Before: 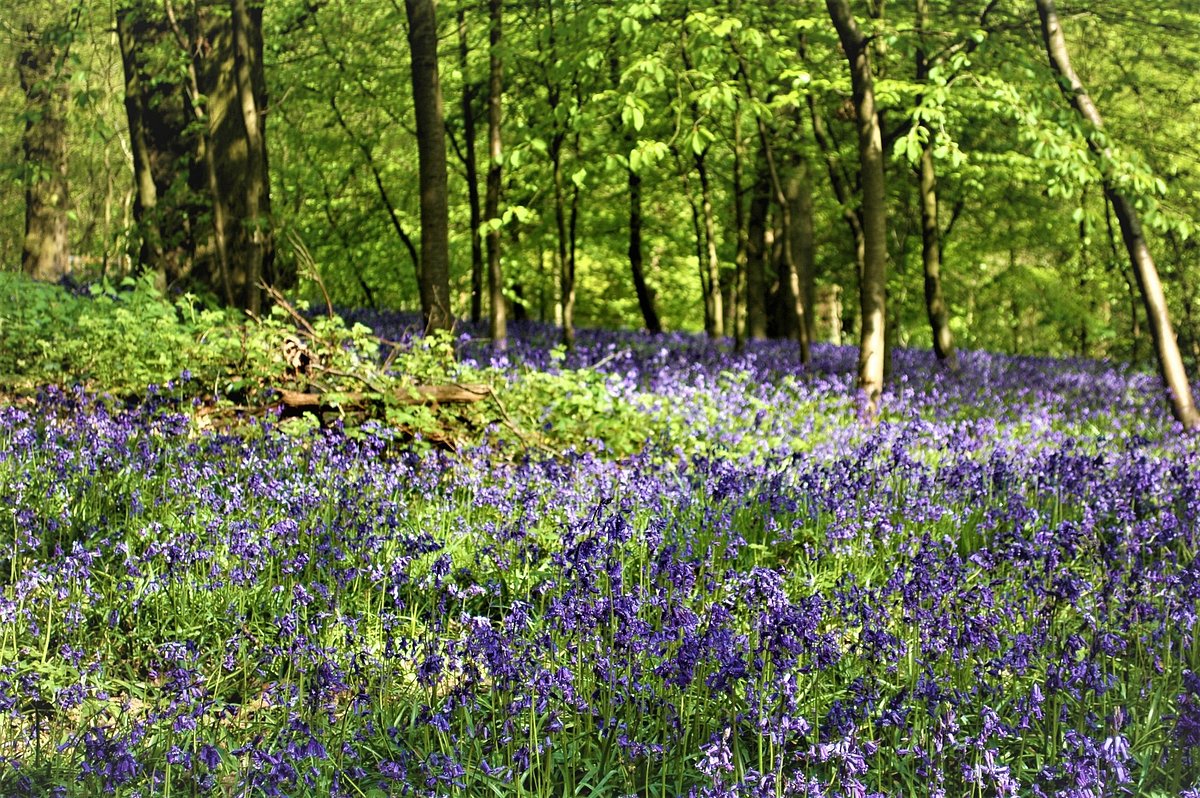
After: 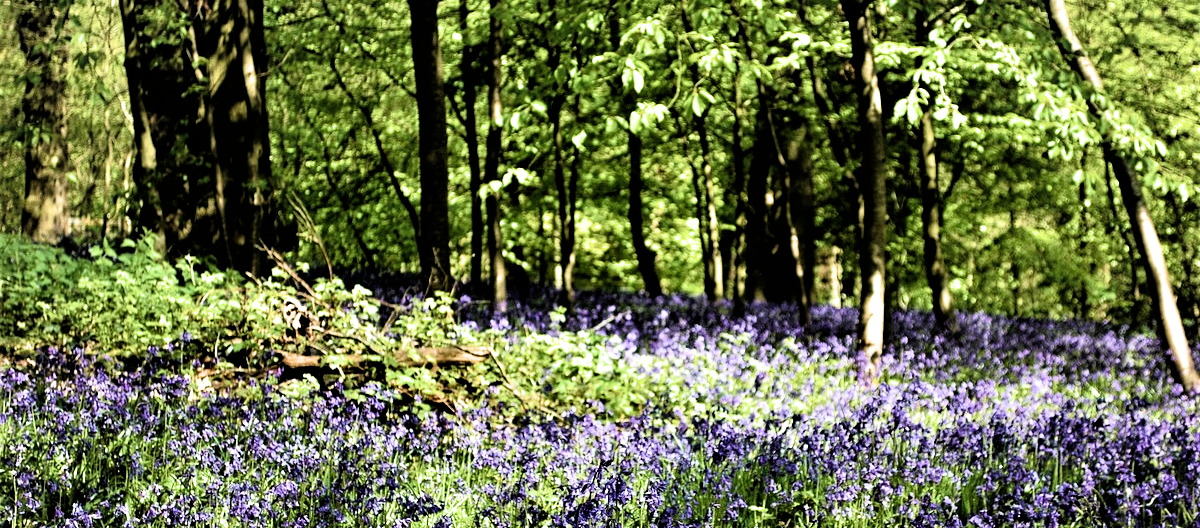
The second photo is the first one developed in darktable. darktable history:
crop and rotate: top 4.768%, bottom 29.002%
filmic rgb: black relative exposure -3.8 EV, white relative exposure 2.41 EV, dynamic range scaling -49.32%, hardness 3.46, latitude 29.72%, contrast 1.794, color science v6 (2022)
